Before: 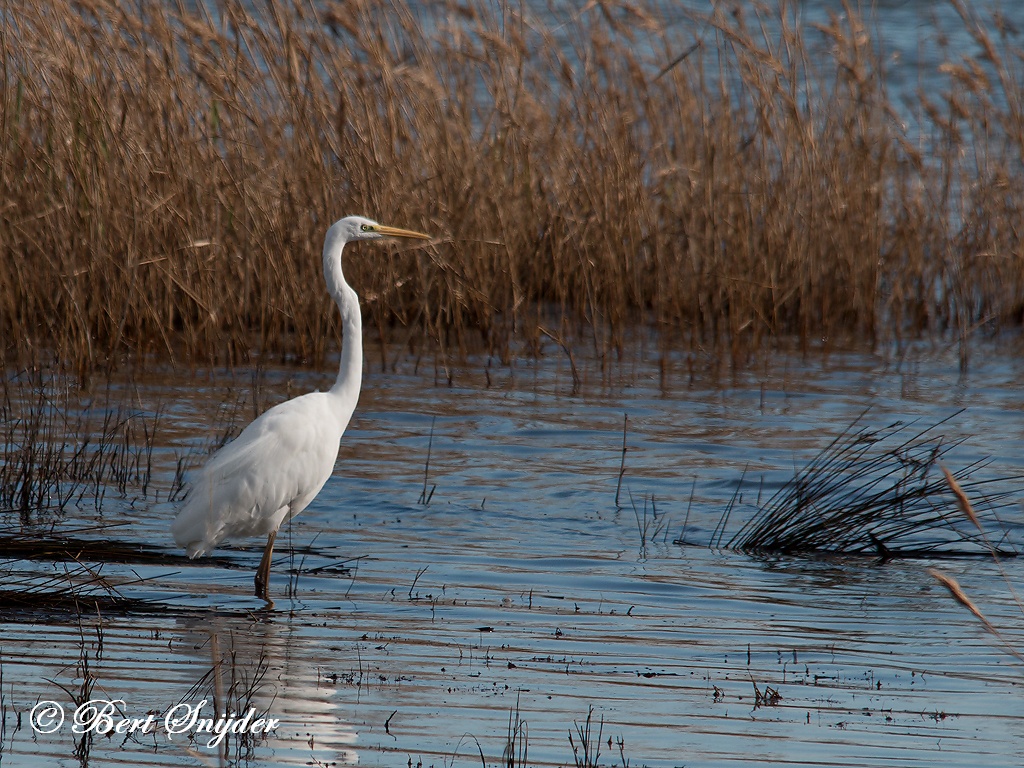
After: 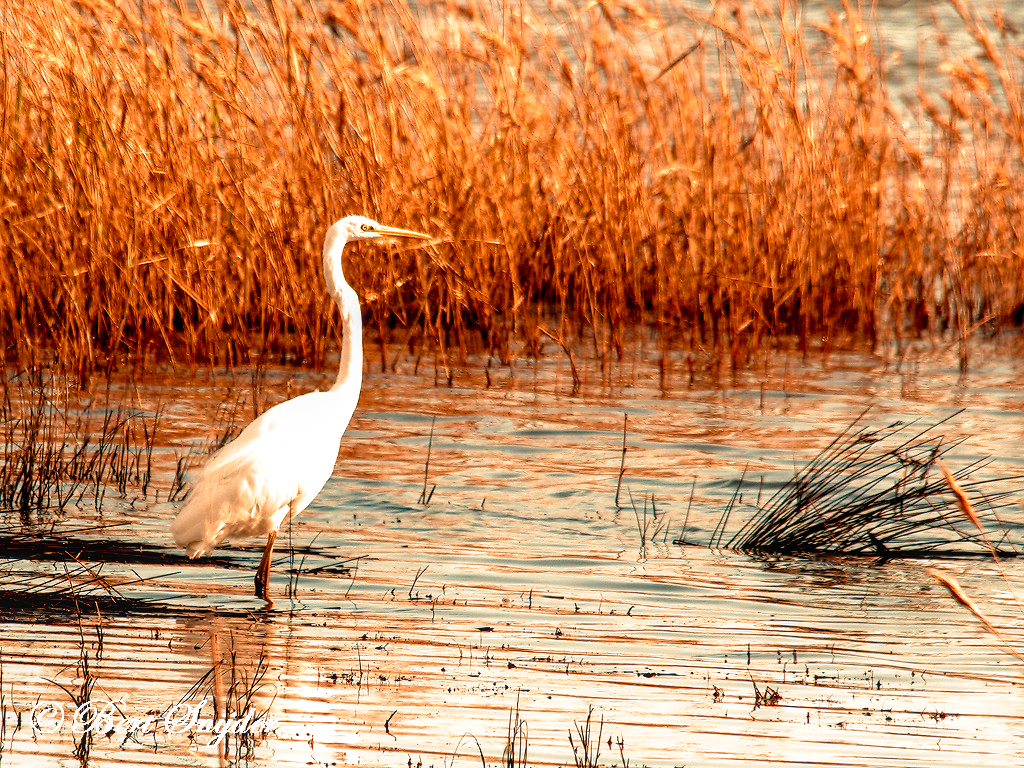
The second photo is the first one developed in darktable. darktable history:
exposure: exposure 0.4 EV, compensate highlight preservation false
white balance: red 1.467, blue 0.684
filmic rgb: middle gray luminance 8.8%, black relative exposure -6.3 EV, white relative exposure 2.7 EV, threshold 6 EV, target black luminance 0%, hardness 4.74, latitude 73.47%, contrast 1.332, shadows ↔ highlights balance 10.13%, add noise in highlights 0, preserve chrominance no, color science v3 (2019), use custom middle-gray values true, iterations of high-quality reconstruction 0, contrast in highlights soft, enable highlight reconstruction true
local contrast: on, module defaults
